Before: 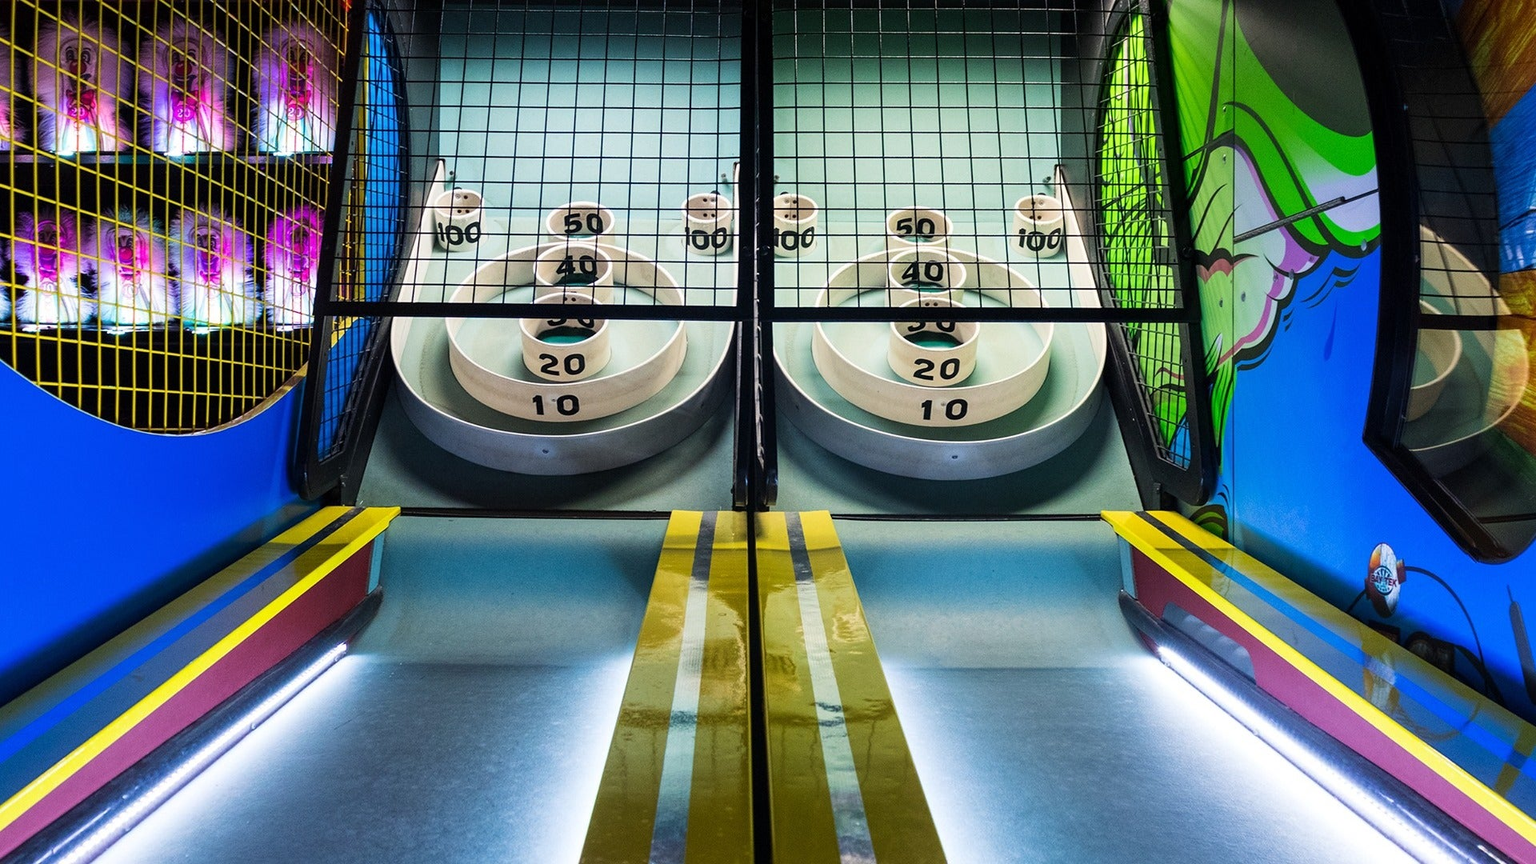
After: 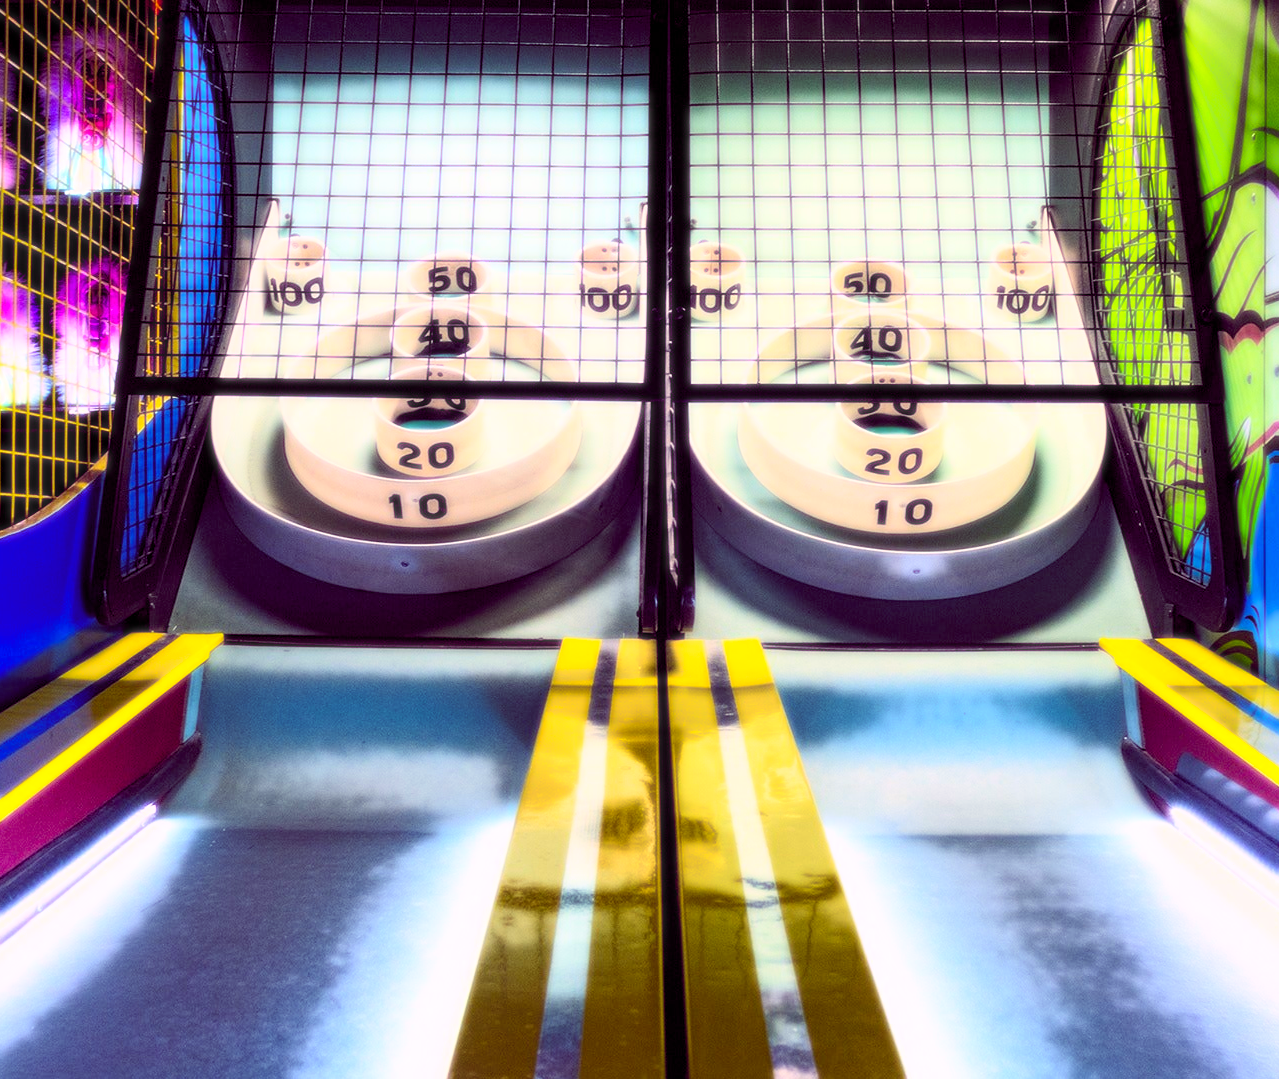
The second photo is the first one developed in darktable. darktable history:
crop and rotate: left 14.436%, right 18.898%
color balance rgb: shadows lift › chroma 6.43%, shadows lift › hue 305.74°, highlights gain › chroma 2.43%, highlights gain › hue 35.74°, global offset › chroma 0.28%, global offset › hue 320.29°, linear chroma grading › global chroma 5.5%, perceptual saturation grading › global saturation 30%, contrast 5.15%
bloom: size 0%, threshold 54.82%, strength 8.31%
